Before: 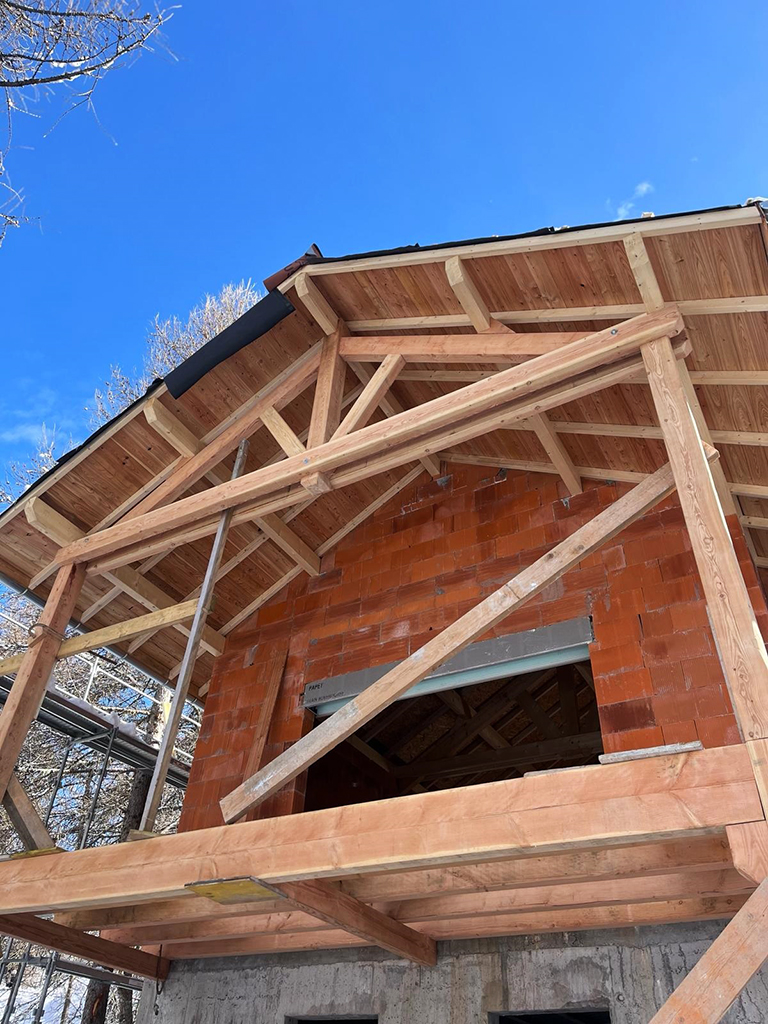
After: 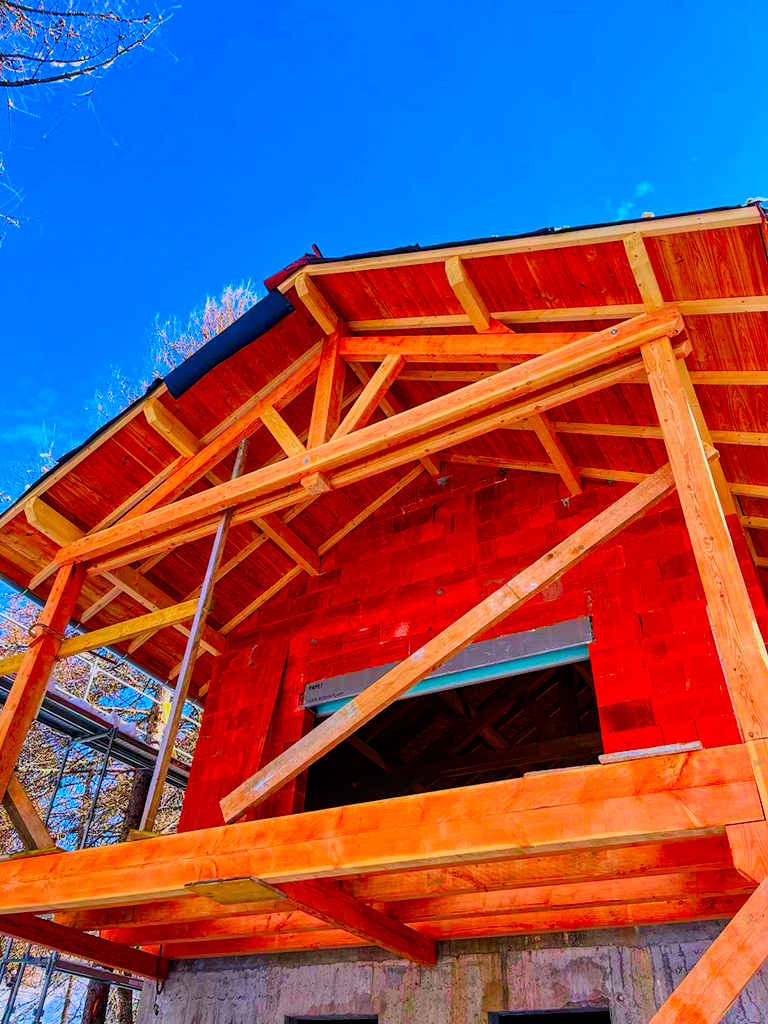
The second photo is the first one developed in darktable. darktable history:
velvia: strength 45%
color balance rgb: perceptual saturation grading › global saturation 45%, perceptual saturation grading › highlights -25%, perceptual saturation grading › shadows 50%, perceptual brilliance grading › global brilliance 3%, global vibrance 3%
filmic rgb: black relative exposure -7.65 EV, white relative exposure 4.56 EV, hardness 3.61, color science v6 (2022)
local contrast: on, module defaults
color correction: highlights a* 1.59, highlights b* -1.7, saturation 2.48
